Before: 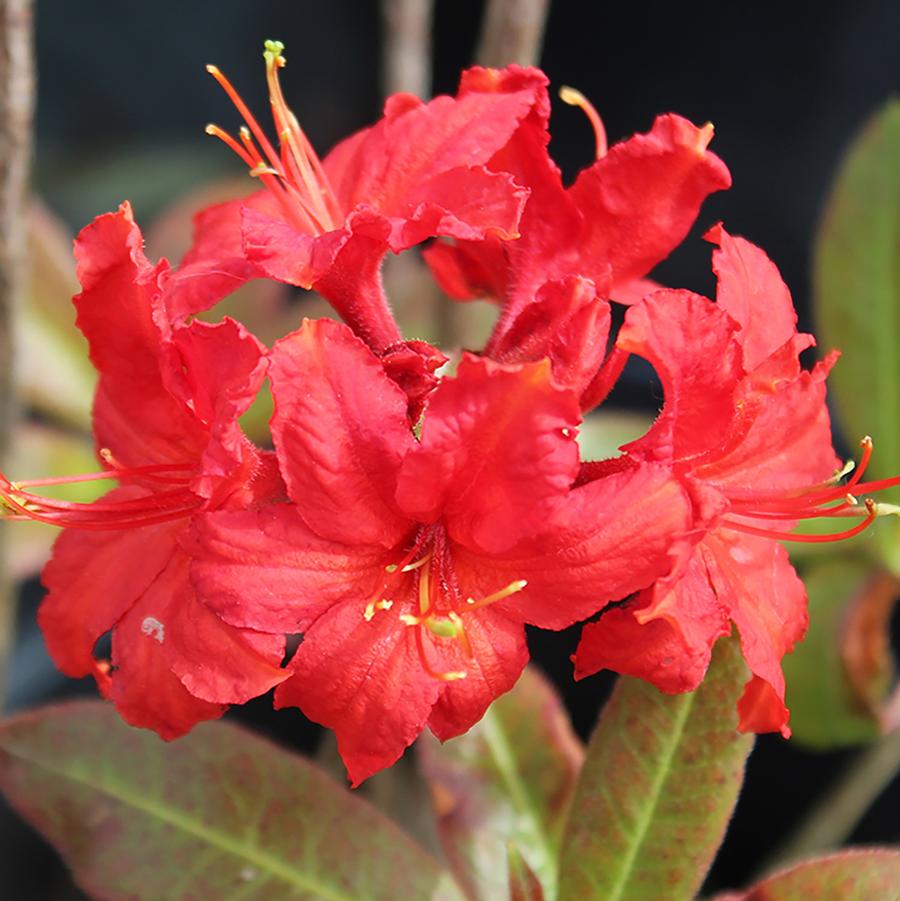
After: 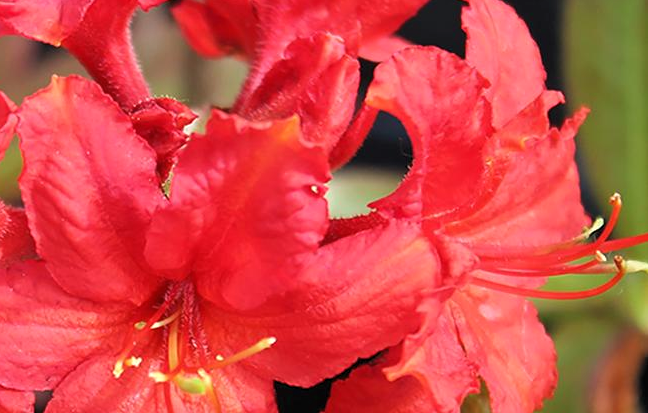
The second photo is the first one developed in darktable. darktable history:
levels: mode automatic, black 0.023%, white 99.97%, levels [0.062, 0.494, 0.925]
crop and rotate: left 27.938%, top 27.046%, bottom 27.046%
